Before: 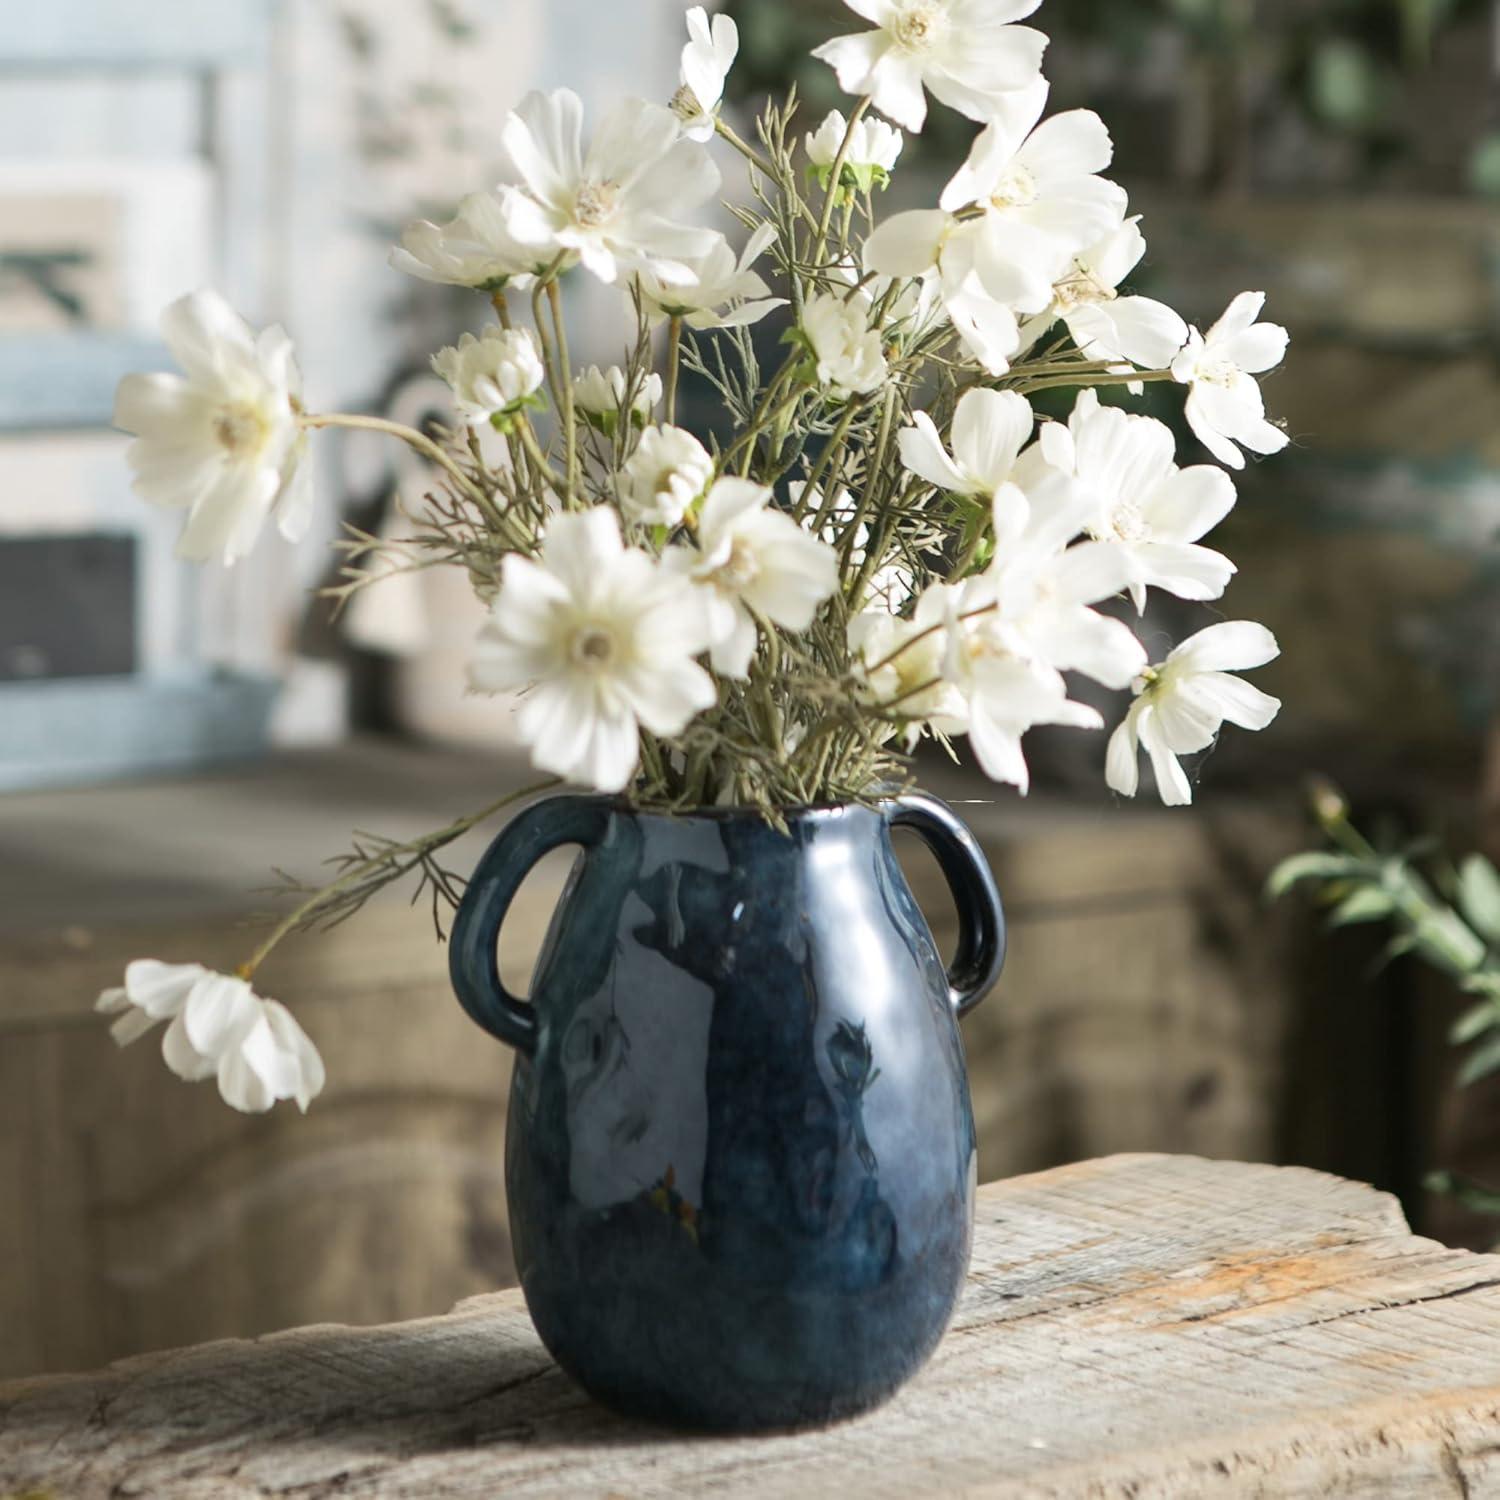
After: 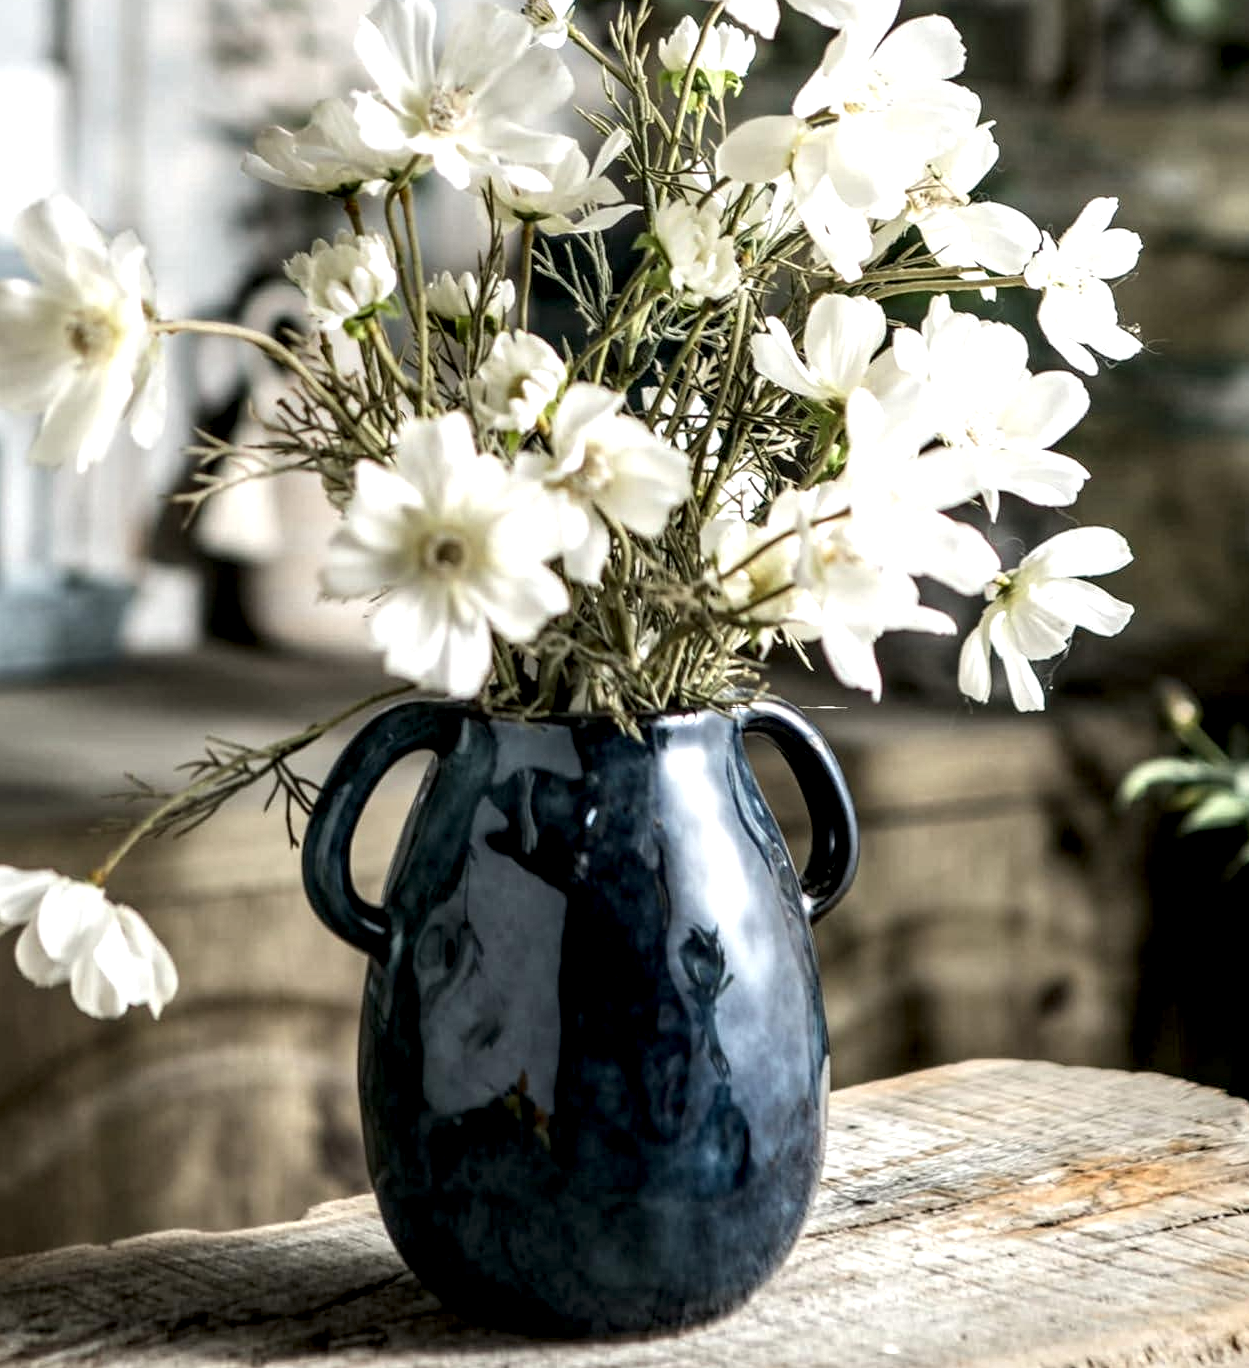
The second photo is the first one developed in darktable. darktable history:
local contrast: detail 203%
crop: left 9.822%, top 6.274%, right 6.883%, bottom 2.472%
